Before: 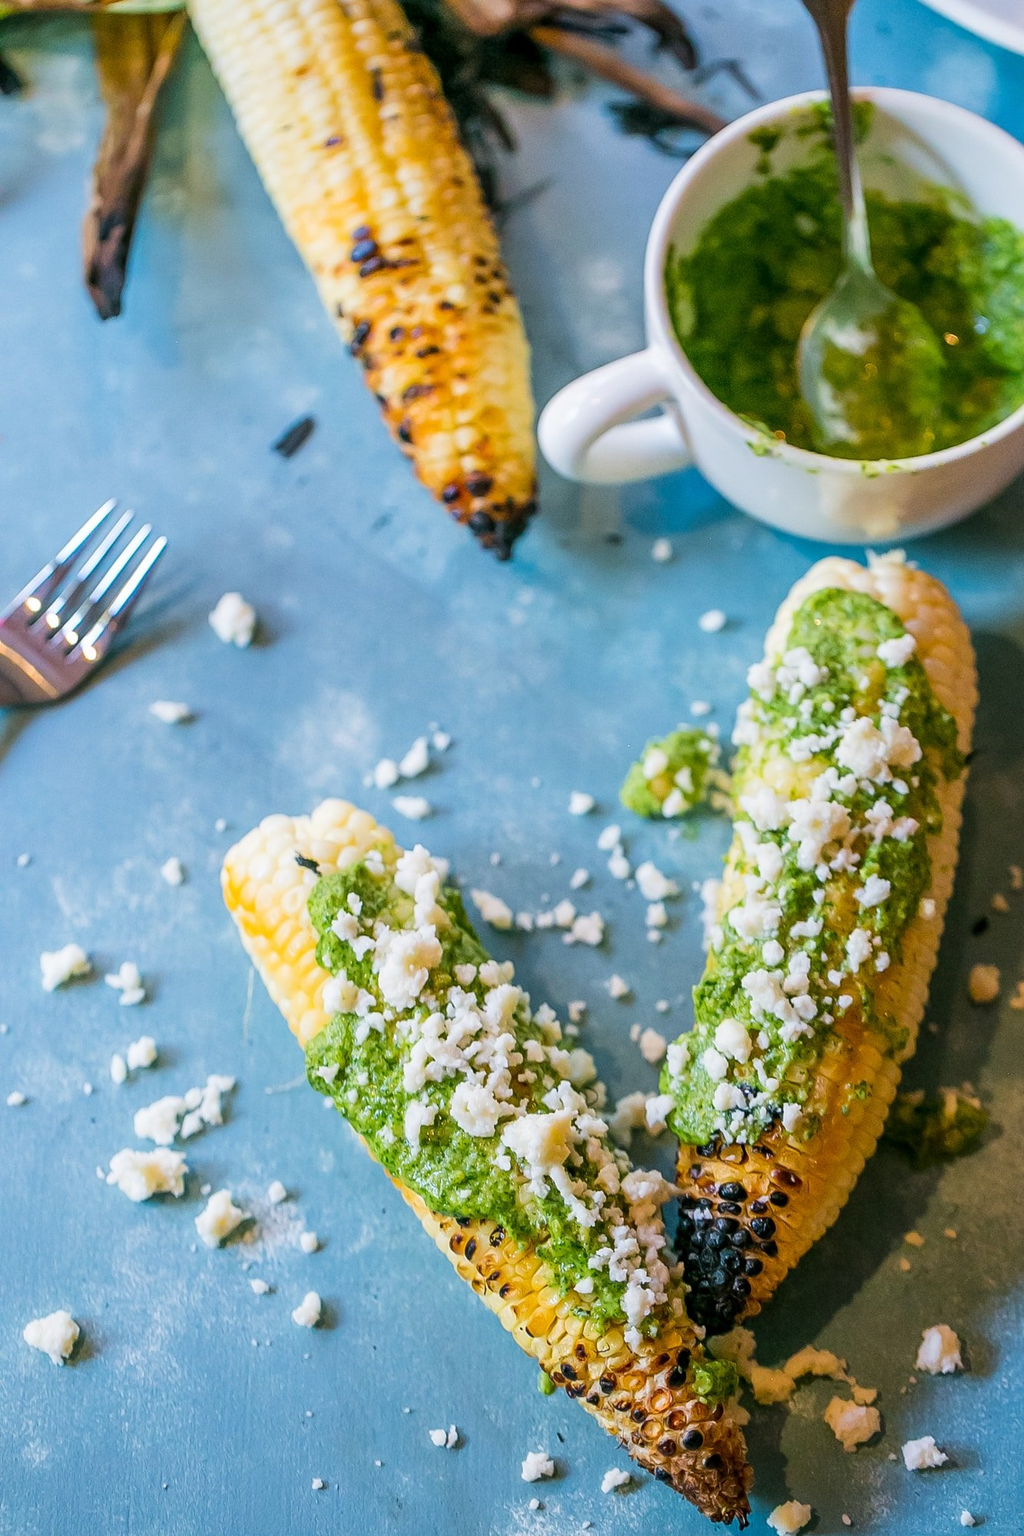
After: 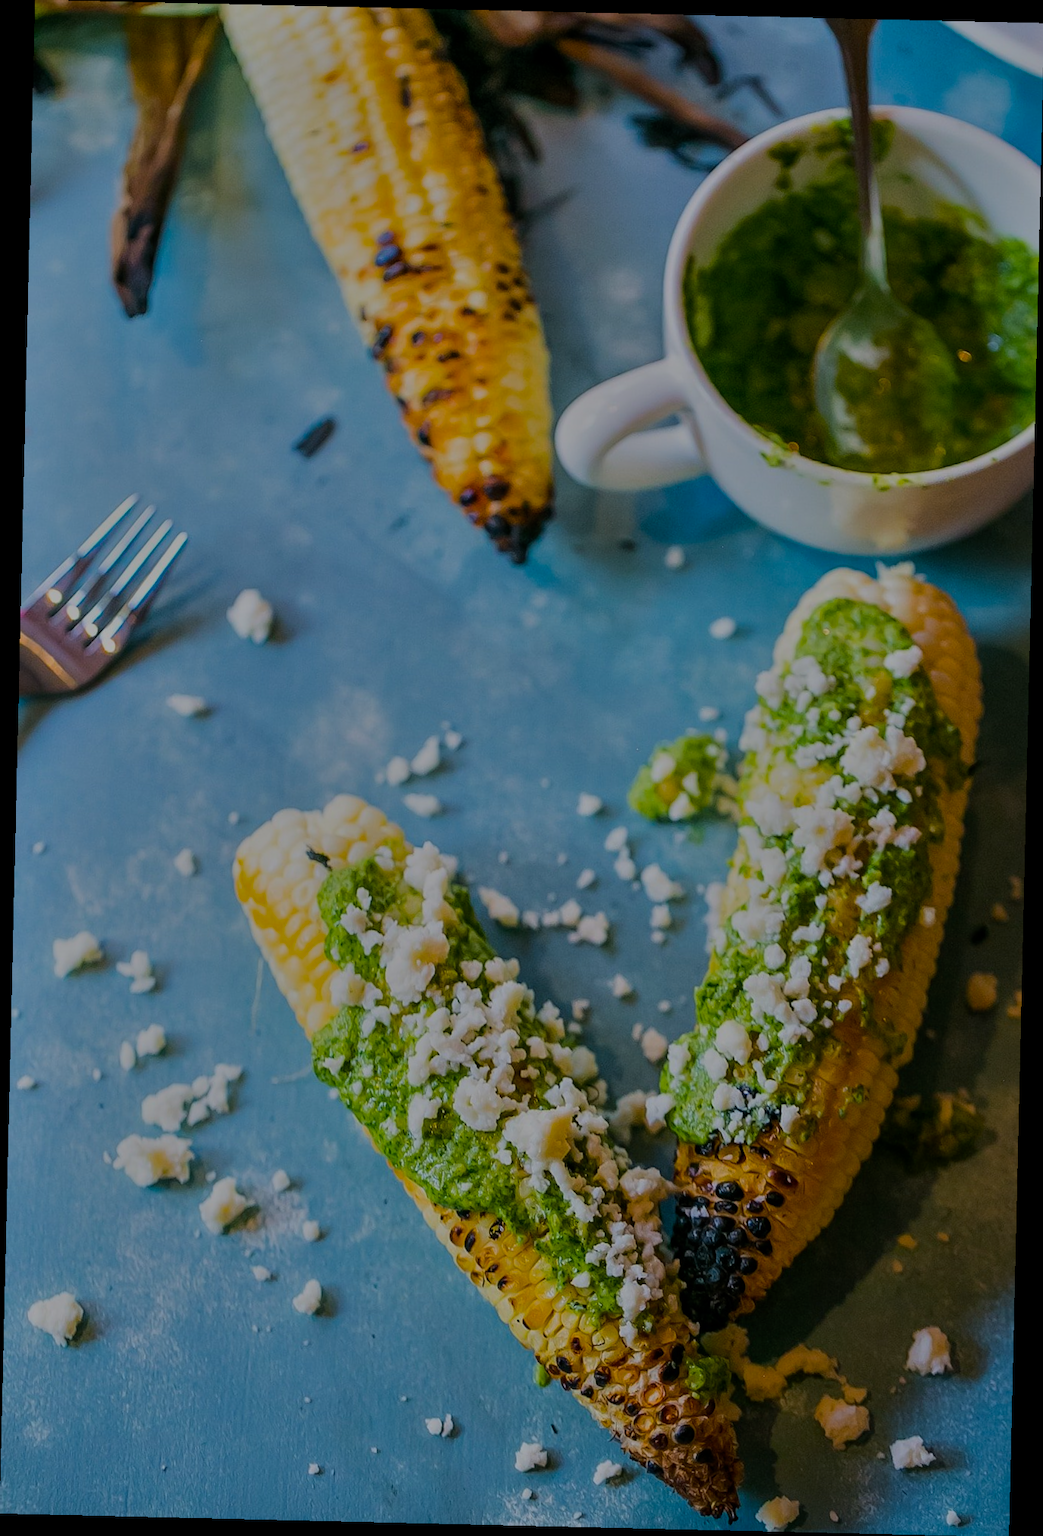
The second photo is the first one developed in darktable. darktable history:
tone equalizer: -8 EV -1.96 EV, -7 EV -1.98 EV, -6 EV -1.97 EV, -5 EV -1.97 EV, -4 EV -1.98 EV, -3 EV -1.97 EV, -2 EV -2 EV, -1 EV -1.61 EV, +0 EV -1.98 EV
crop and rotate: angle -1.34°
color balance rgb: shadows fall-off 299.077%, white fulcrum 2 EV, highlights fall-off 298.496%, linear chroma grading › global chroma 0.759%, perceptual saturation grading › global saturation 19.926%, perceptual brilliance grading › mid-tones 10.294%, perceptual brilliance grading › shadows 15.555%, mask middle-gray fulcrum 99.656%, contrast gray fulcrum 38.316%
